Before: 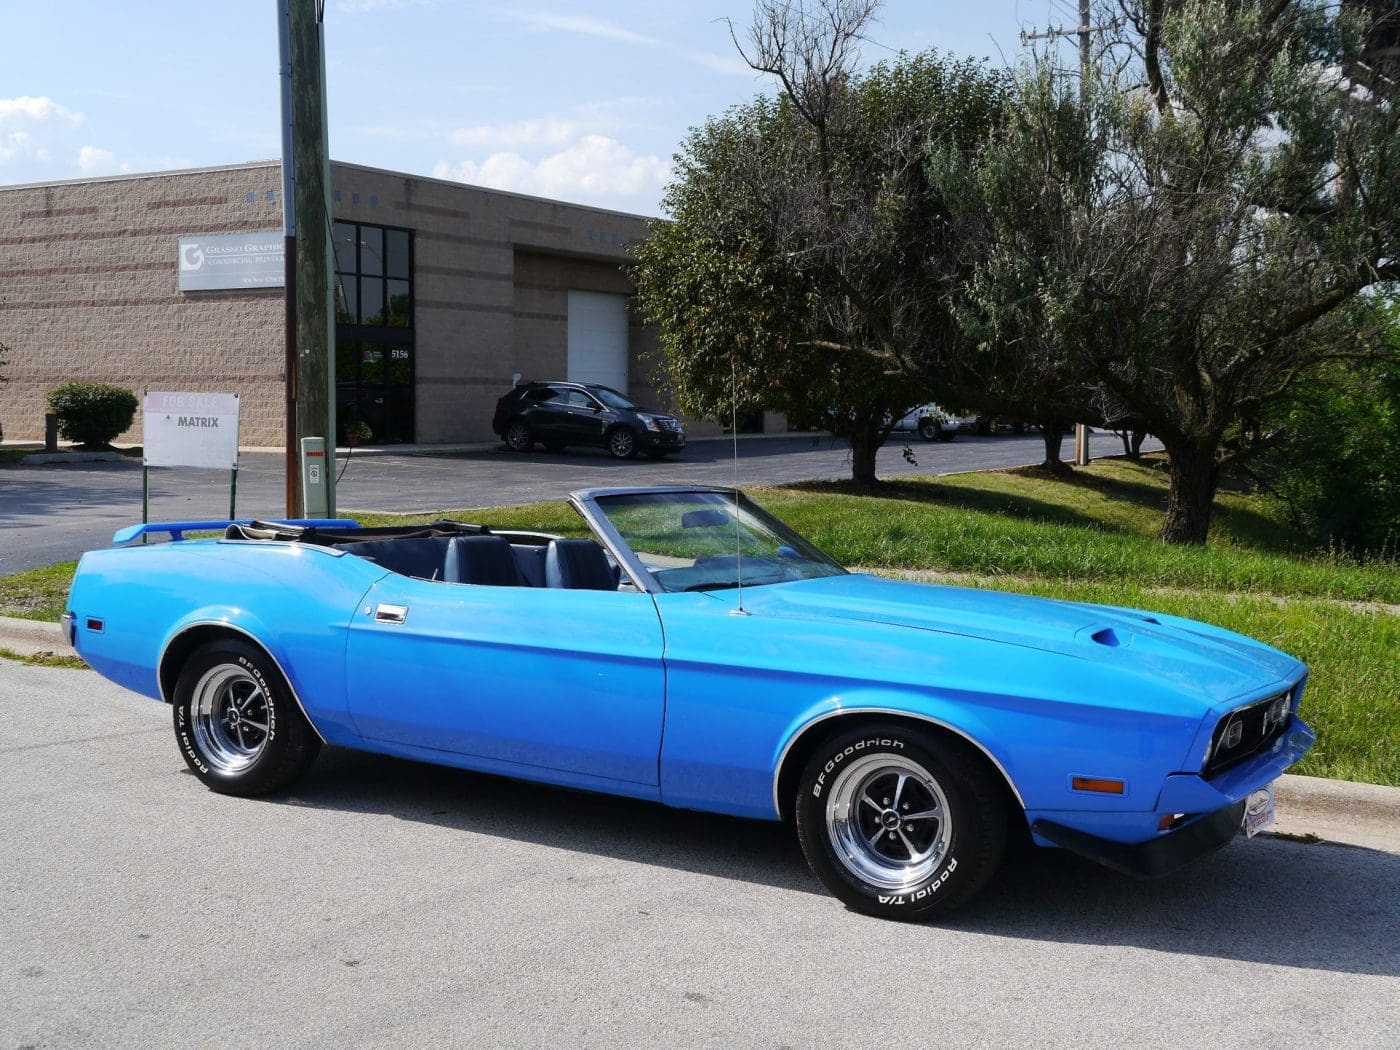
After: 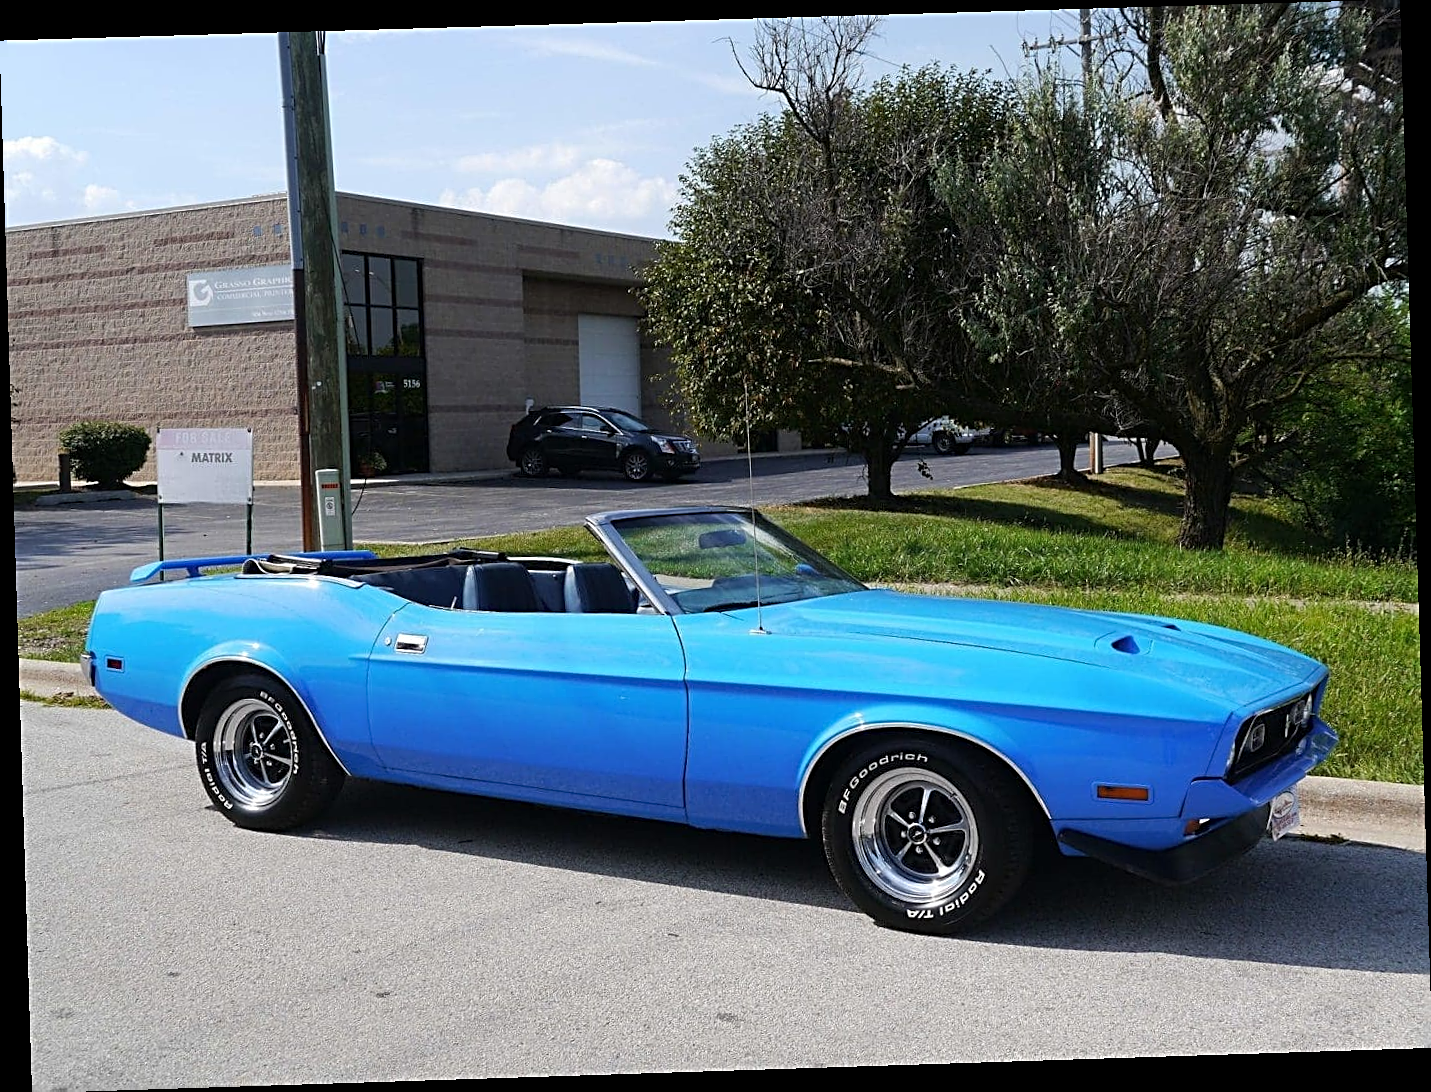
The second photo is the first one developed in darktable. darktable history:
sharpen: radius 2.543, amount 0.636
rotate and perspective: rotation -1.77°, lens shift (horizontal) 0.004, automatic cropping off
